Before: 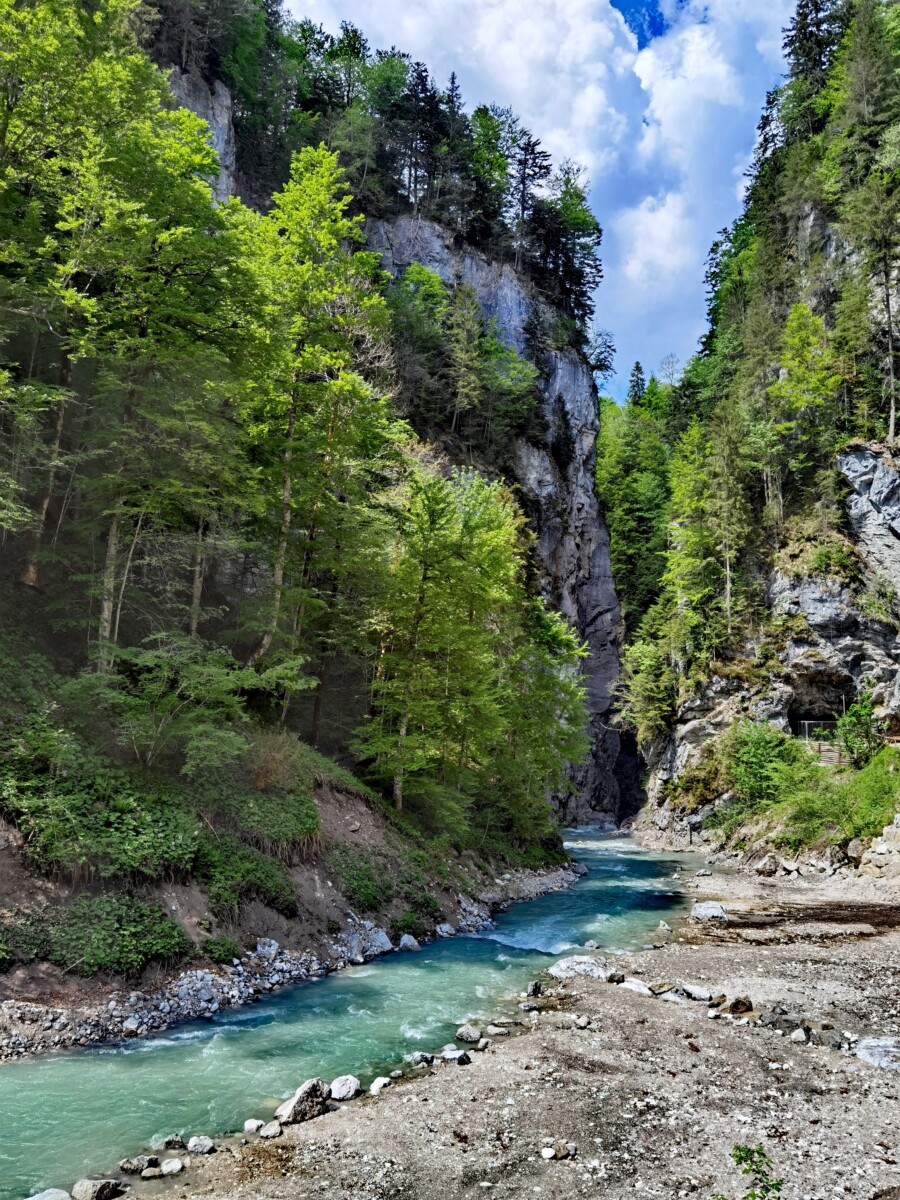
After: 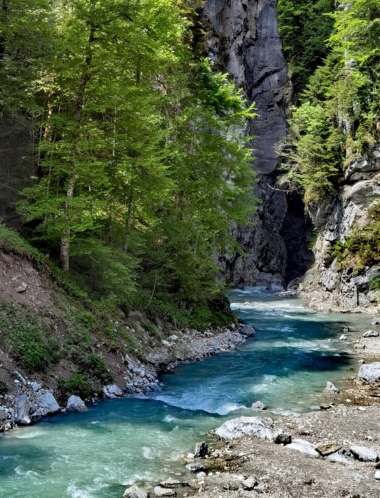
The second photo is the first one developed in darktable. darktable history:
crop: left 37.001%, top 44.952%, right 20.729%, bottom 13.527%
